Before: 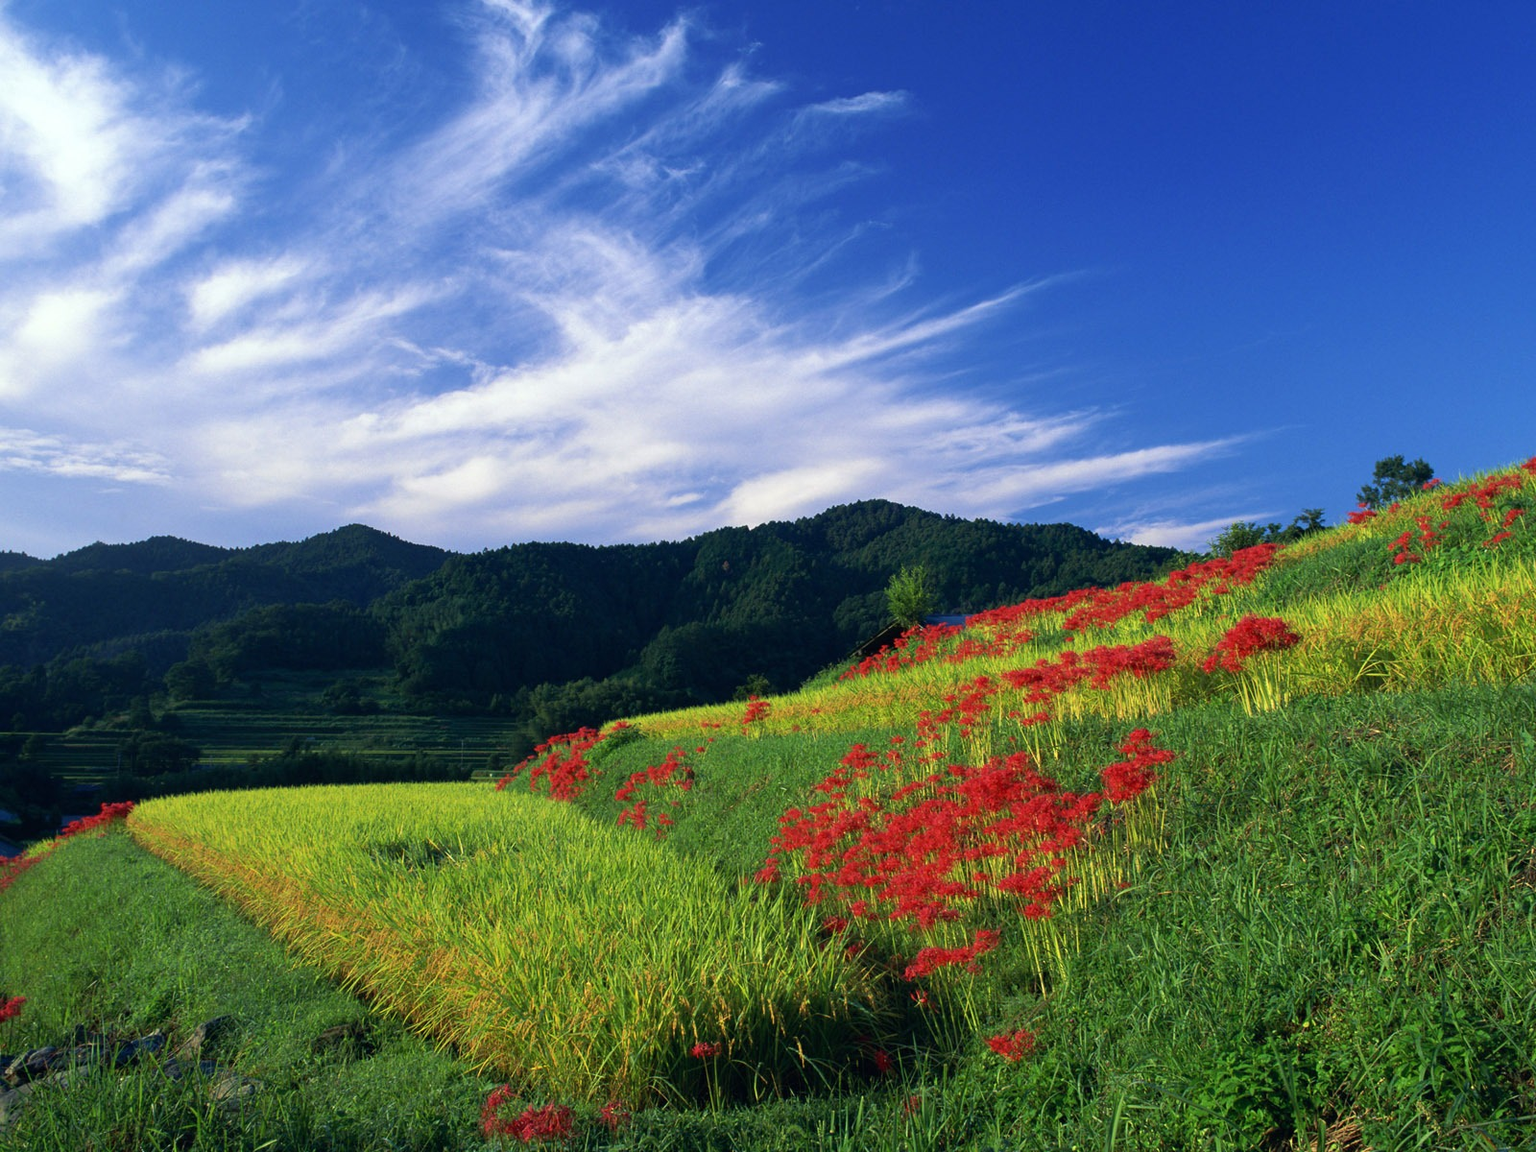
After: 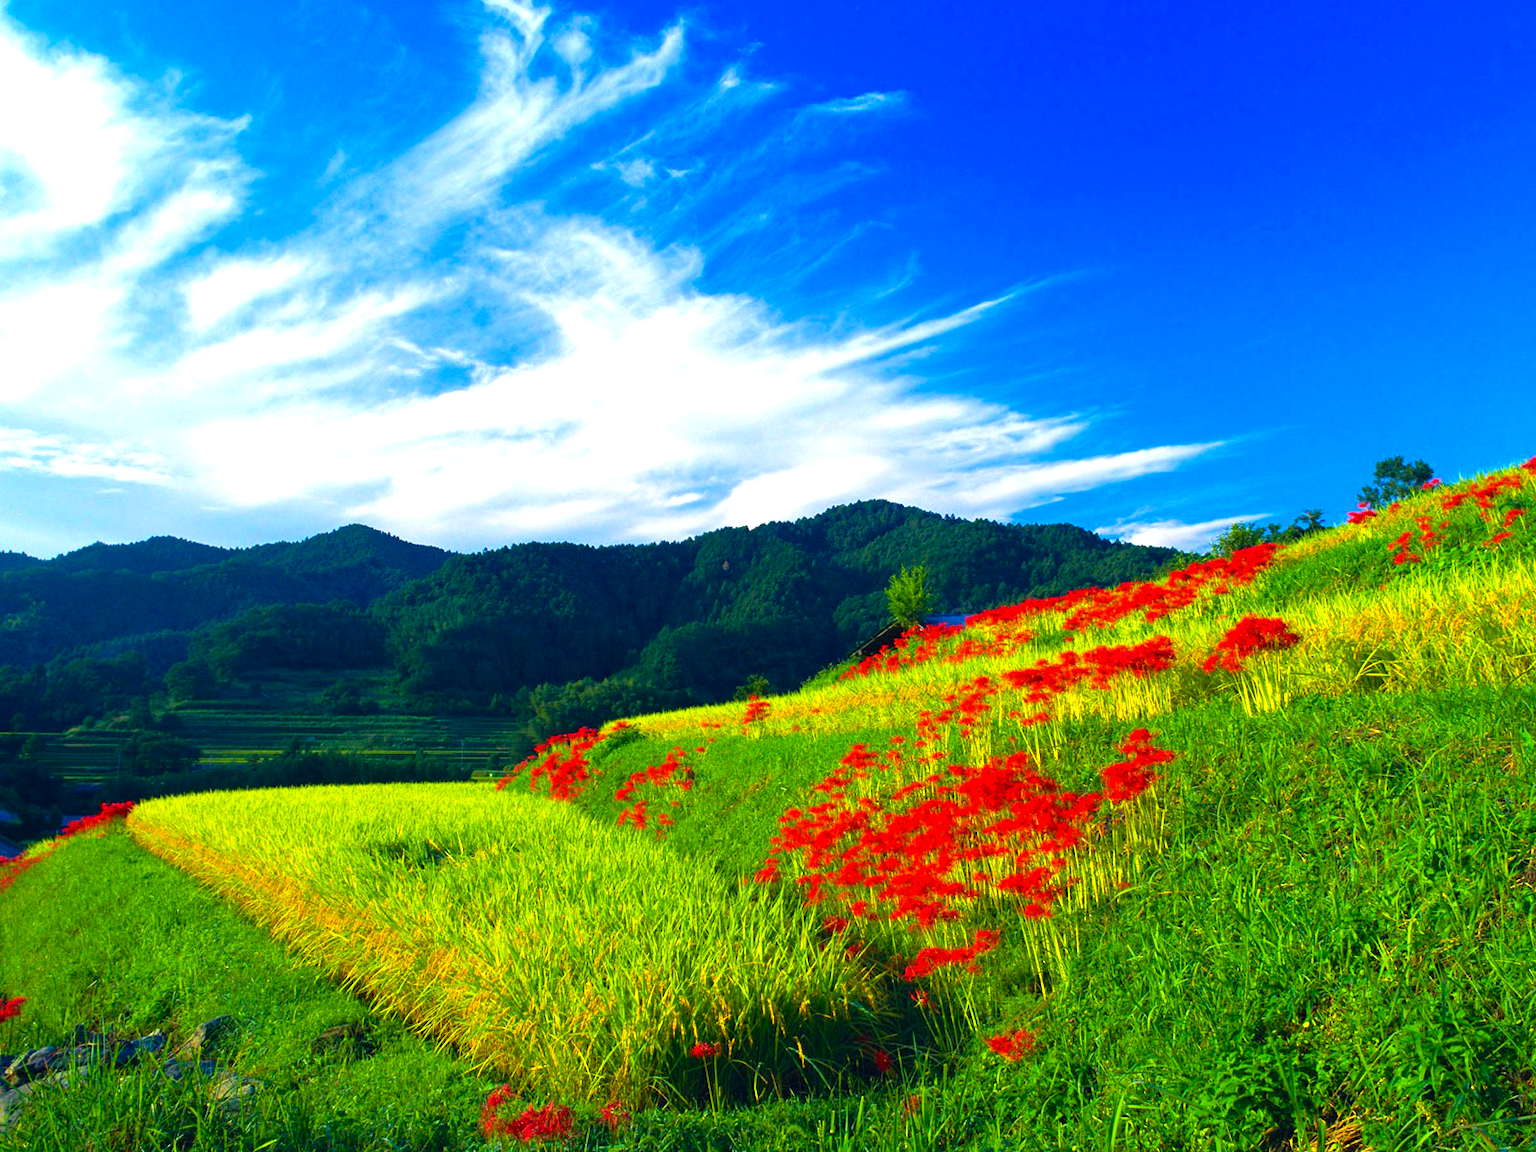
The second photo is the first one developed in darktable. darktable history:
exposure: black level correction 0, exposure 0.947 EV, compensate highlight preservation false
color balance rgb: shadows lift › chroma 0.916%, shadows lift › hue 111.08°, perceptual saturation grading › global saturation 30.789%, global vibrance 50.527%
